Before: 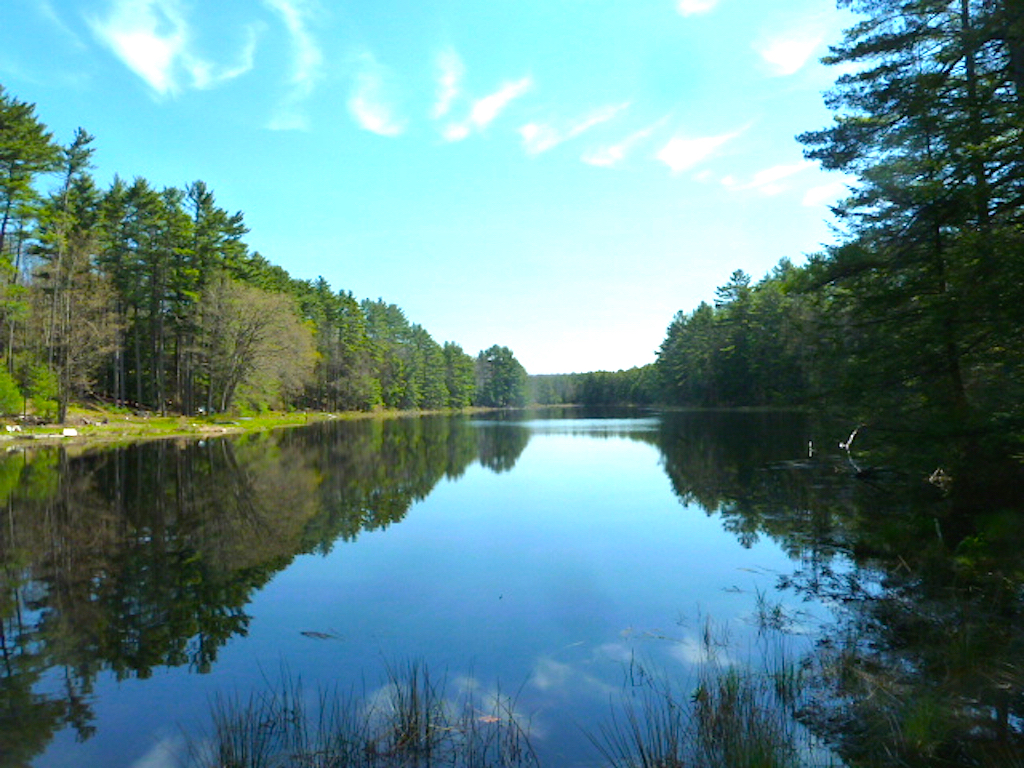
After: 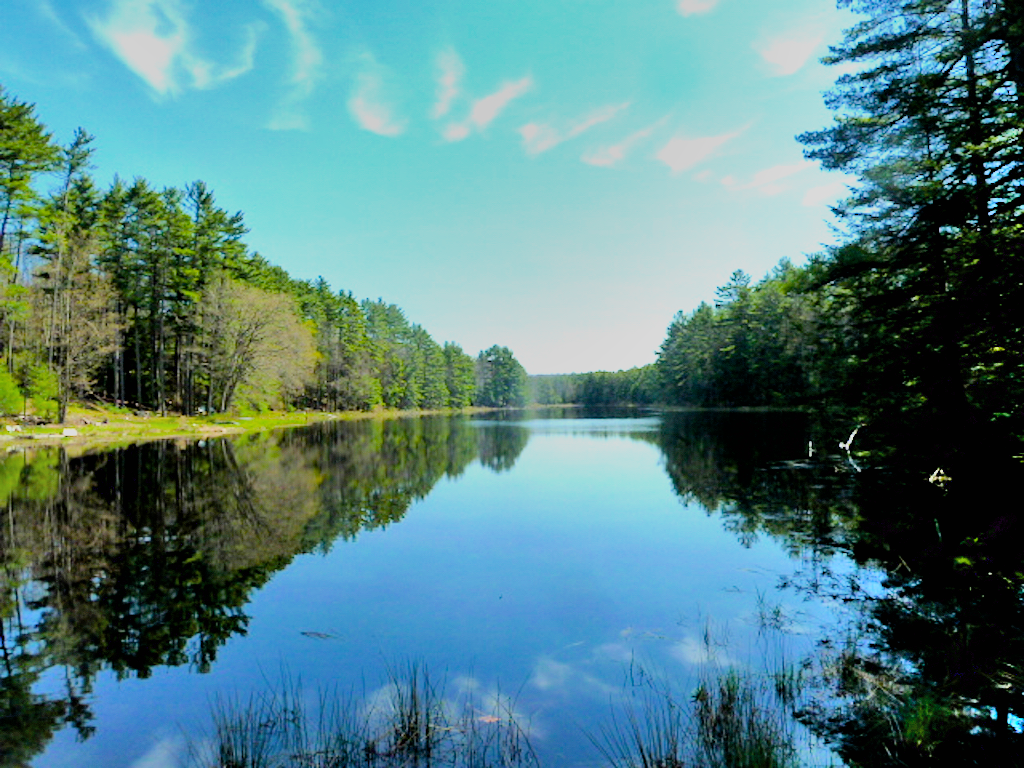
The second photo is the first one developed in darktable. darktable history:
filmic rgb: black relative exposure -6.15 EV, white relative exposure 6.96 EV, hardness 2.23, color science v6 (2022)
exposure: black level correction 0.012, exposure 0.7 EV, compensate exposure bias true, compensate highlight preservation false
shadows and highlights: shadows 60, soften with gaussian
